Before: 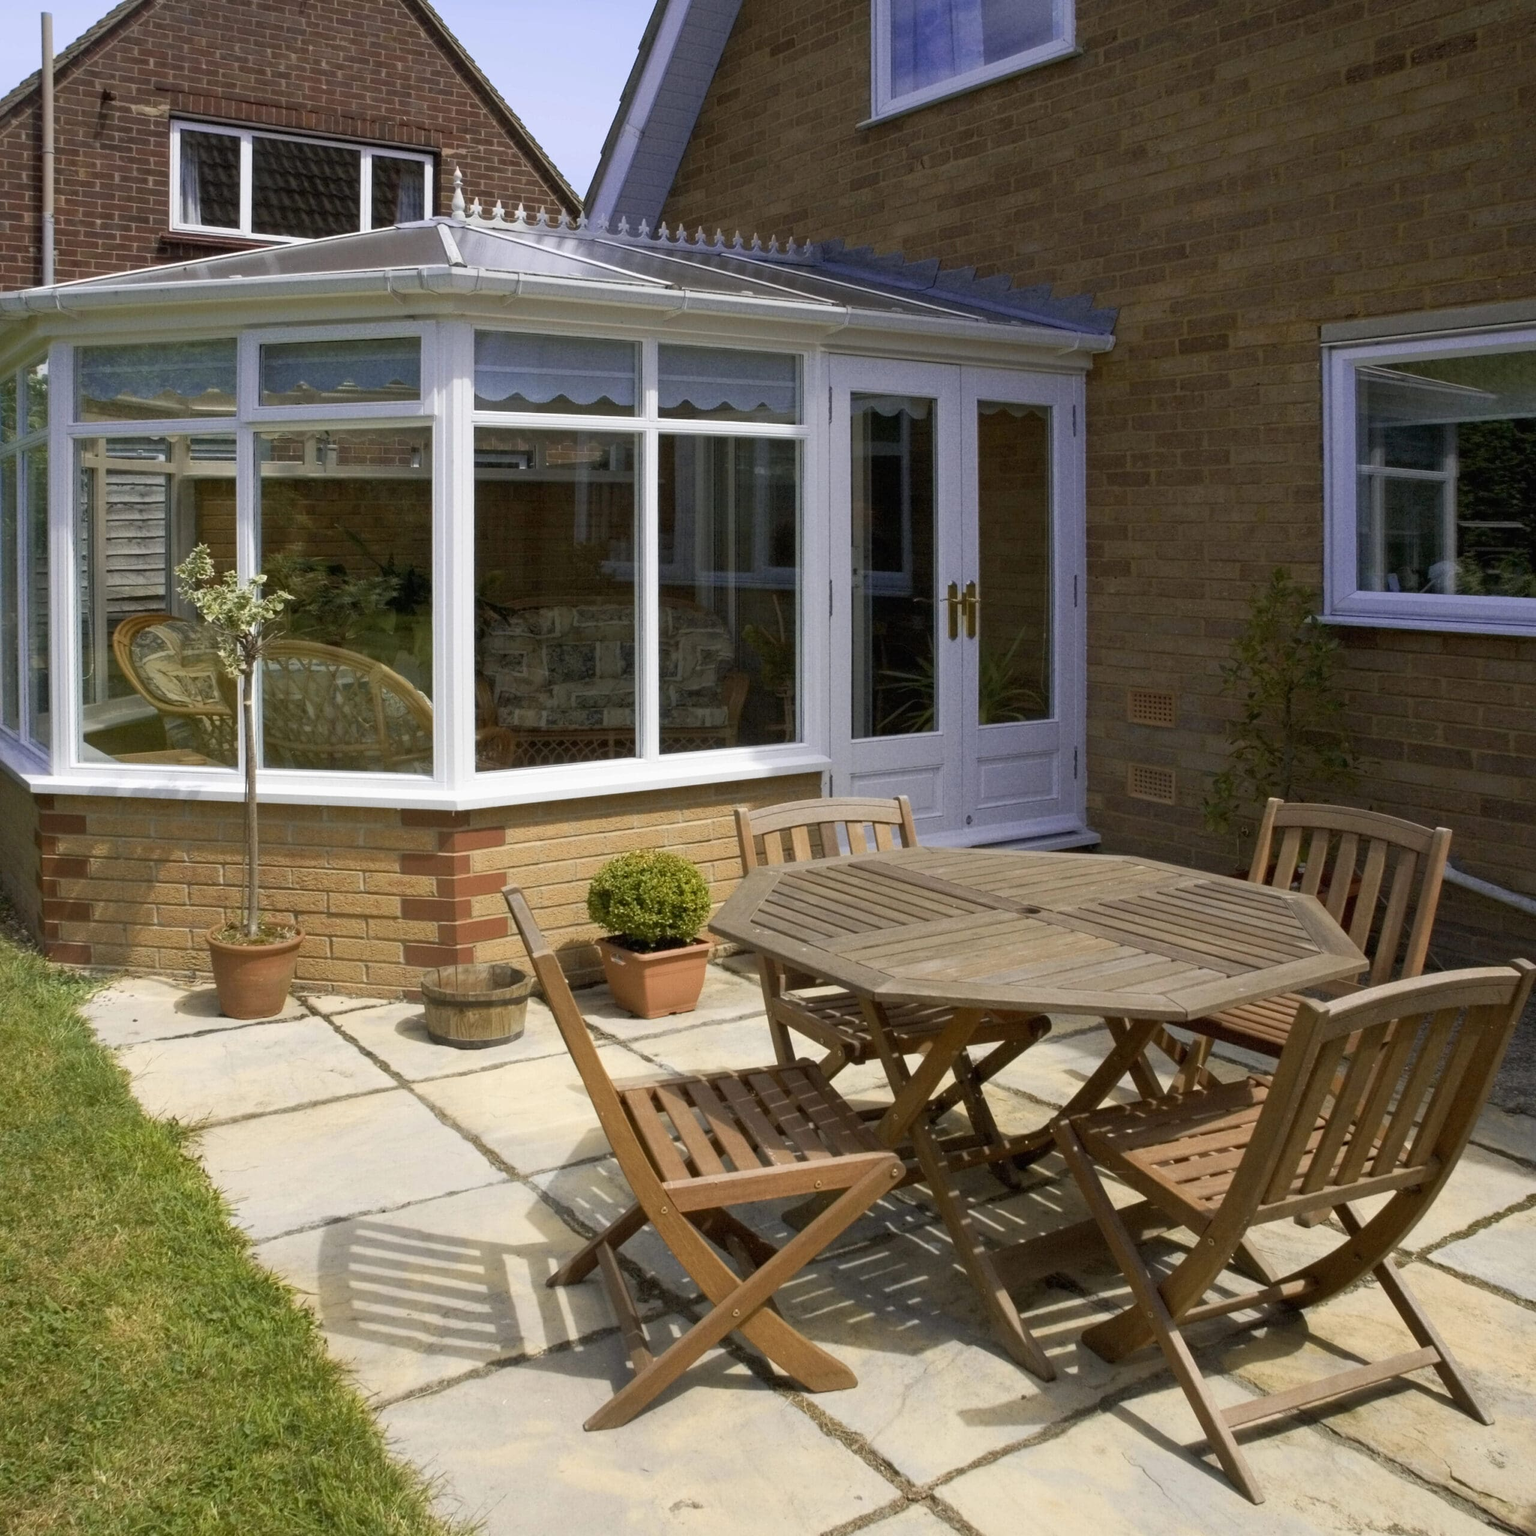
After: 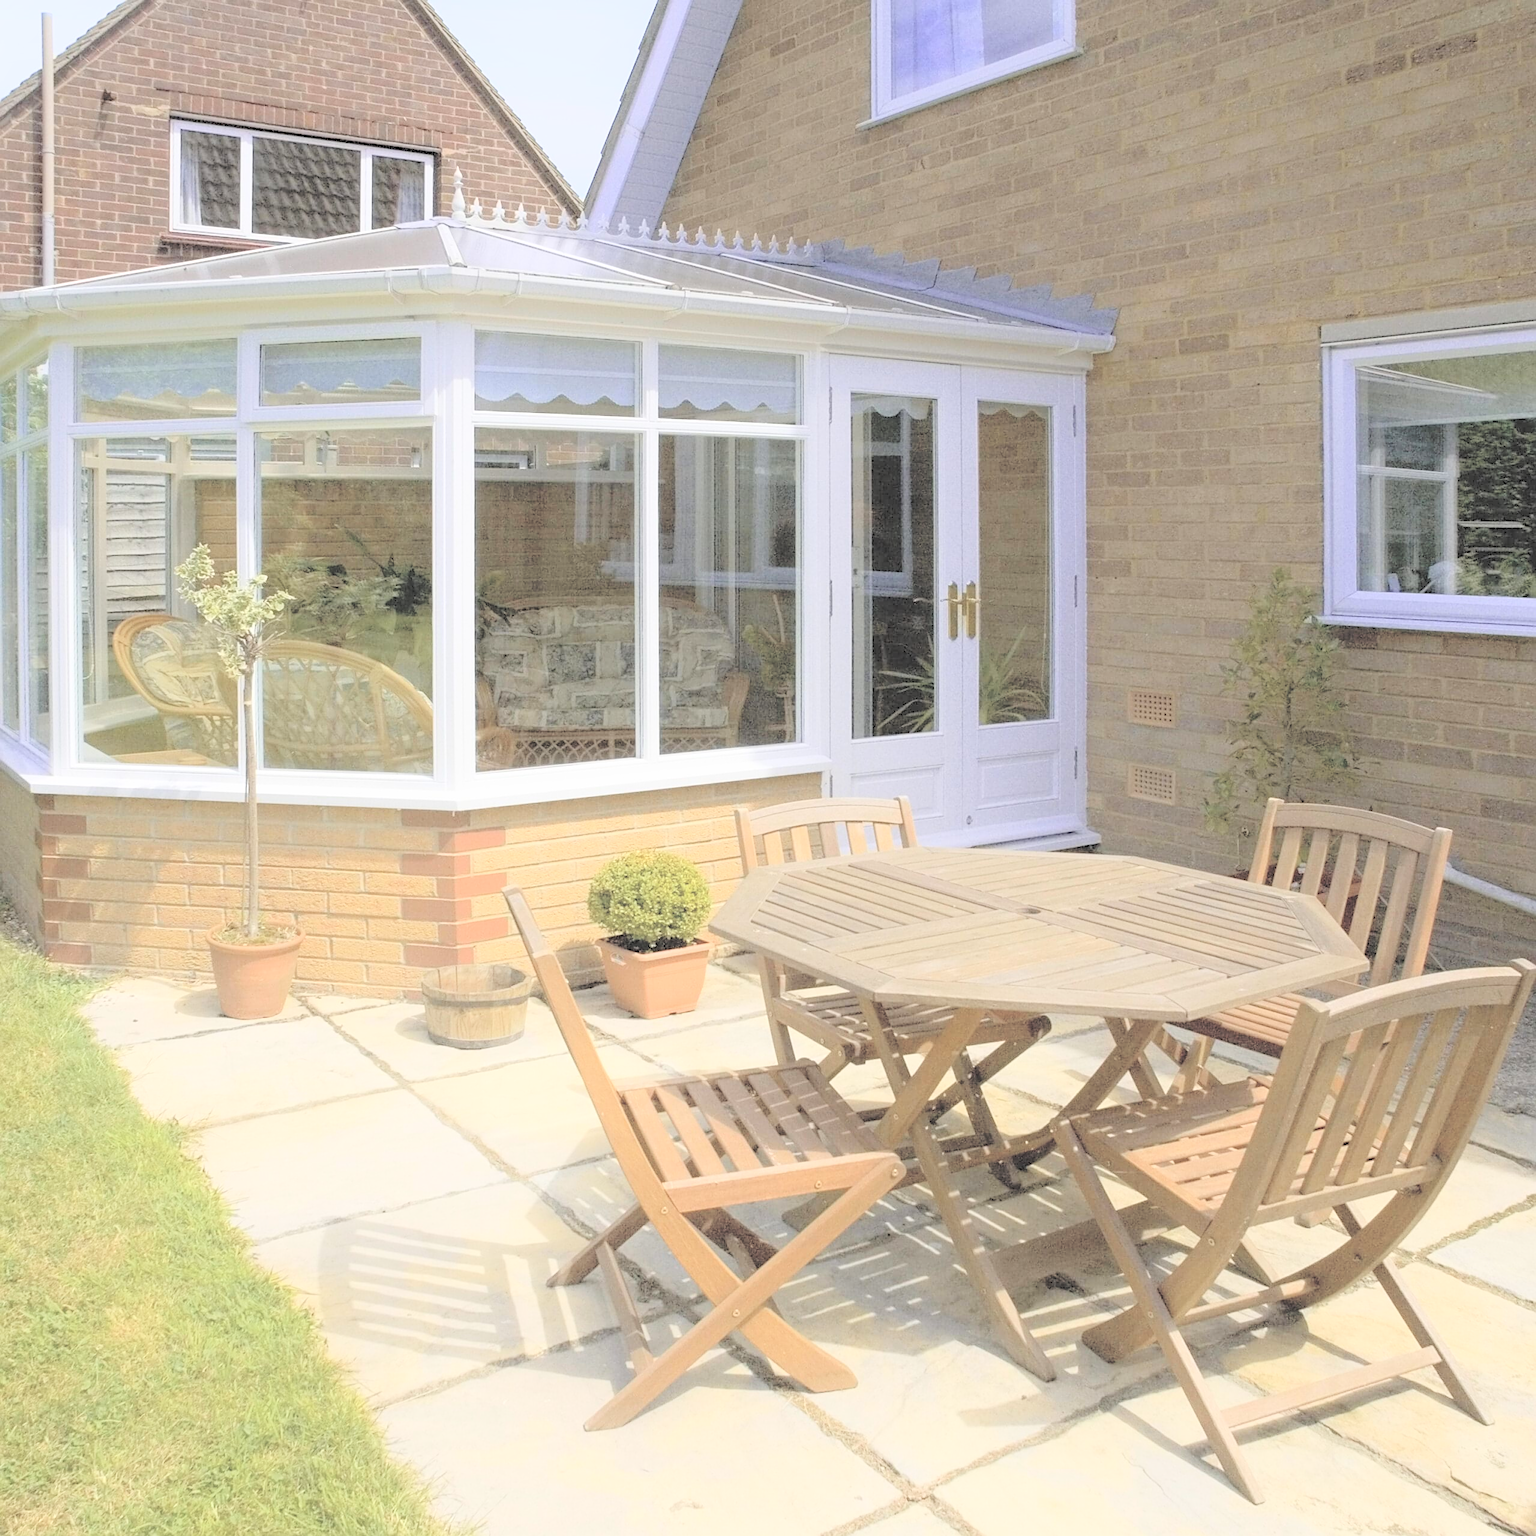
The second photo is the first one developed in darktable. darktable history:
sharpen: on, module defaults
contrast brightness saturation: brightness 0.987
shadows and highlights: shadows 1.73, highlights 41.32
